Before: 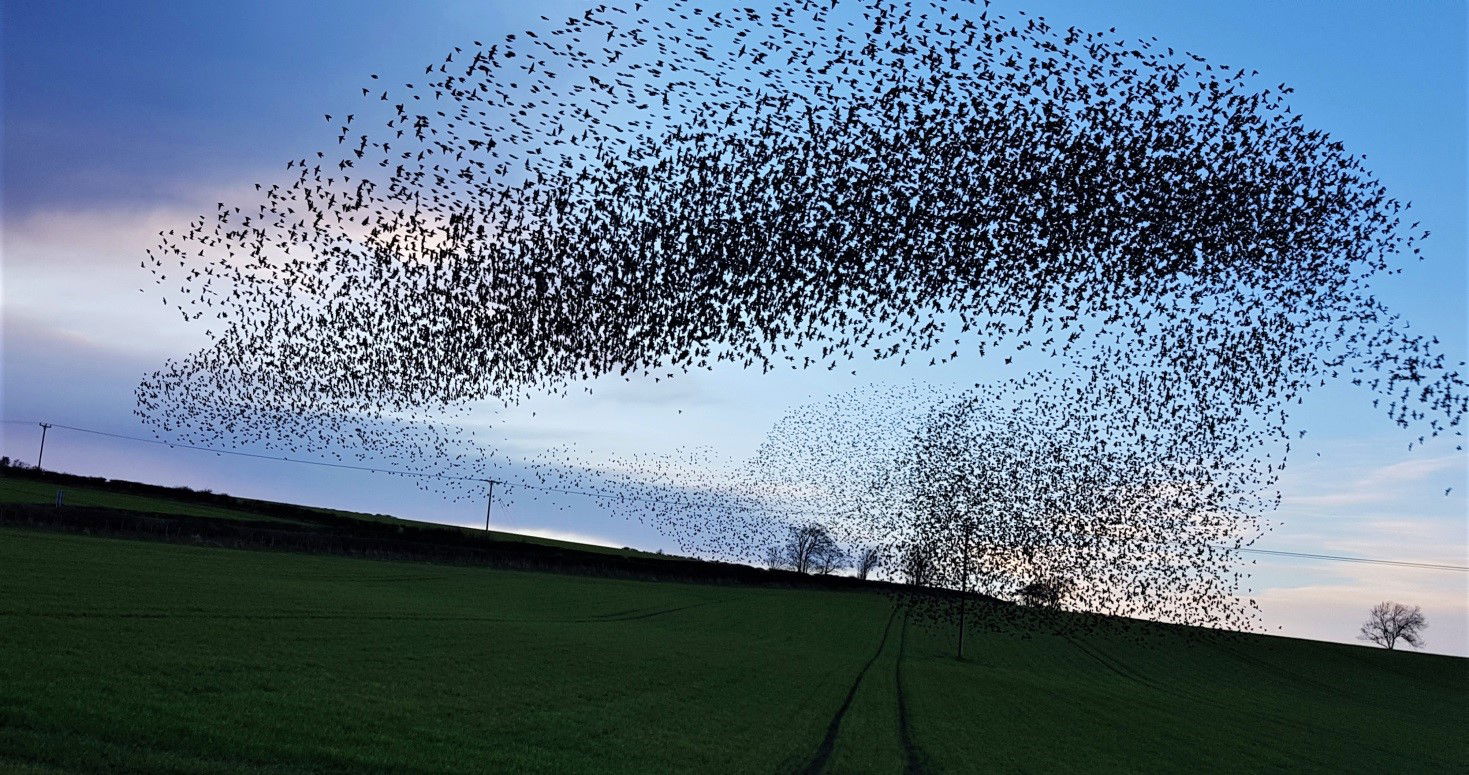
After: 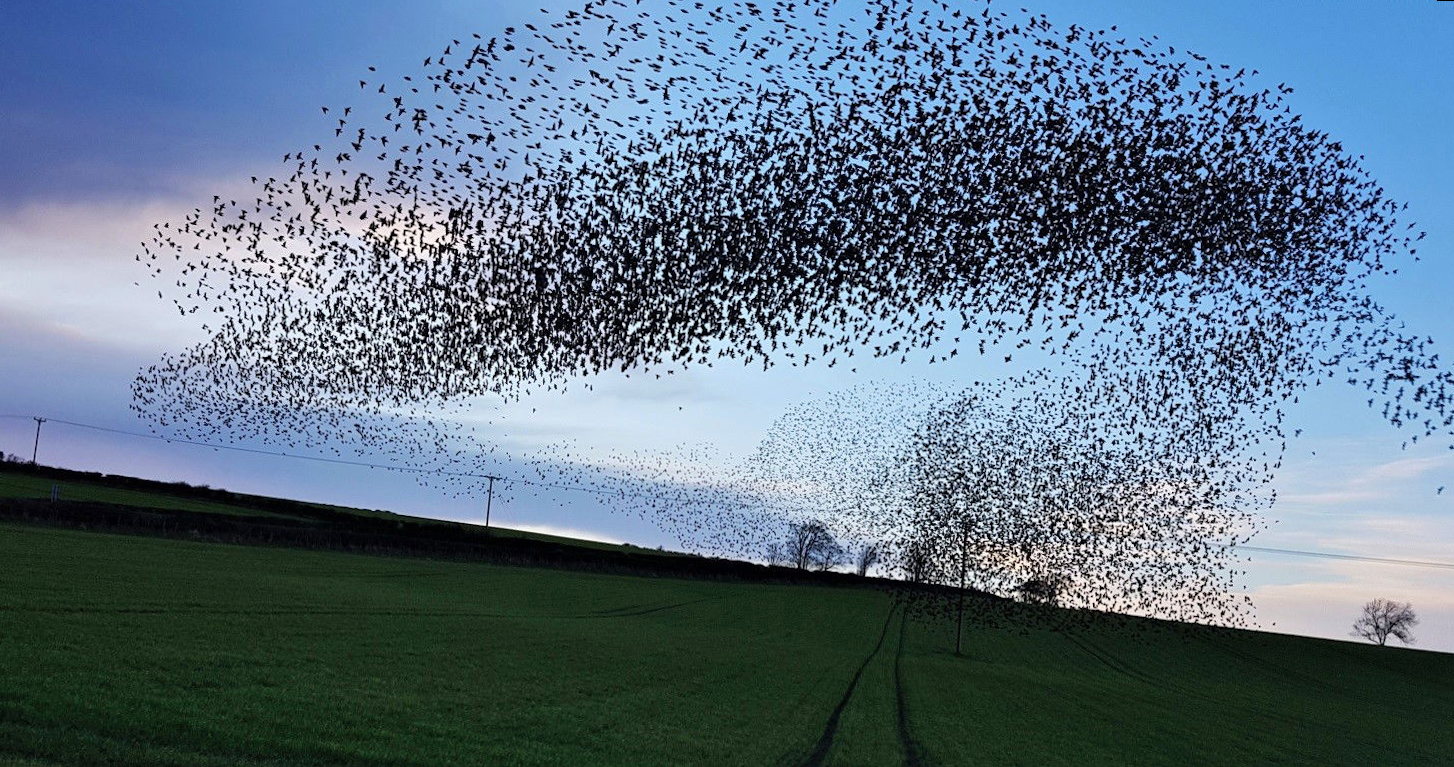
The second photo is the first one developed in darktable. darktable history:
shadows and highlights: shadows 37.27, highlights -28.18, soften with gaussian
rotate and perspective: rotation 0.174°, lens shift (vertical) 0.013, lens shift (horizontal) 0.019, shear 0.001, automatic cropping original format, crop left 0.007, crop right 0.991, crop top 0.016, crop bottom 0.997
